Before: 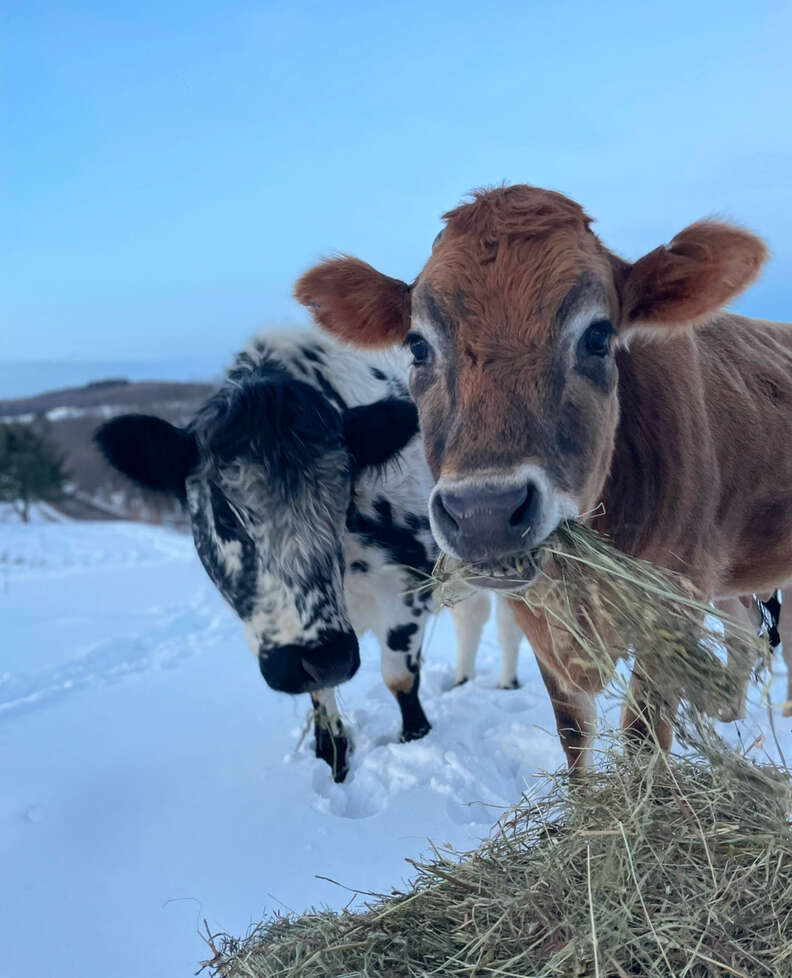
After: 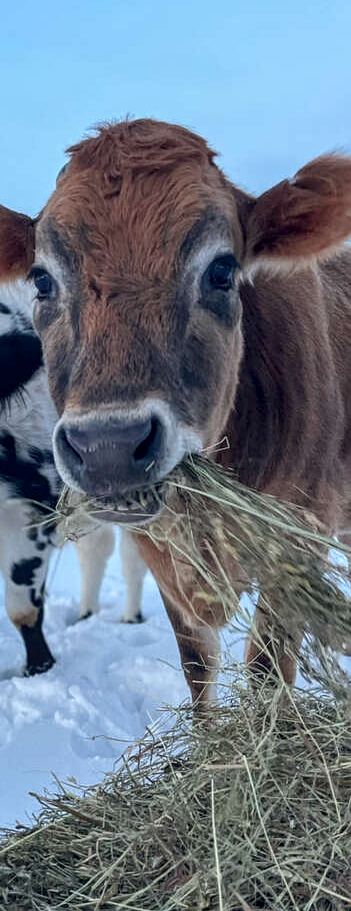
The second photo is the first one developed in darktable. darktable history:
local contrast: on, module defaults
exposure: compensate highlight preservation false
crop: left 47.571%, top 6.843%, right 8.107%
sharpen: amount 0.204
